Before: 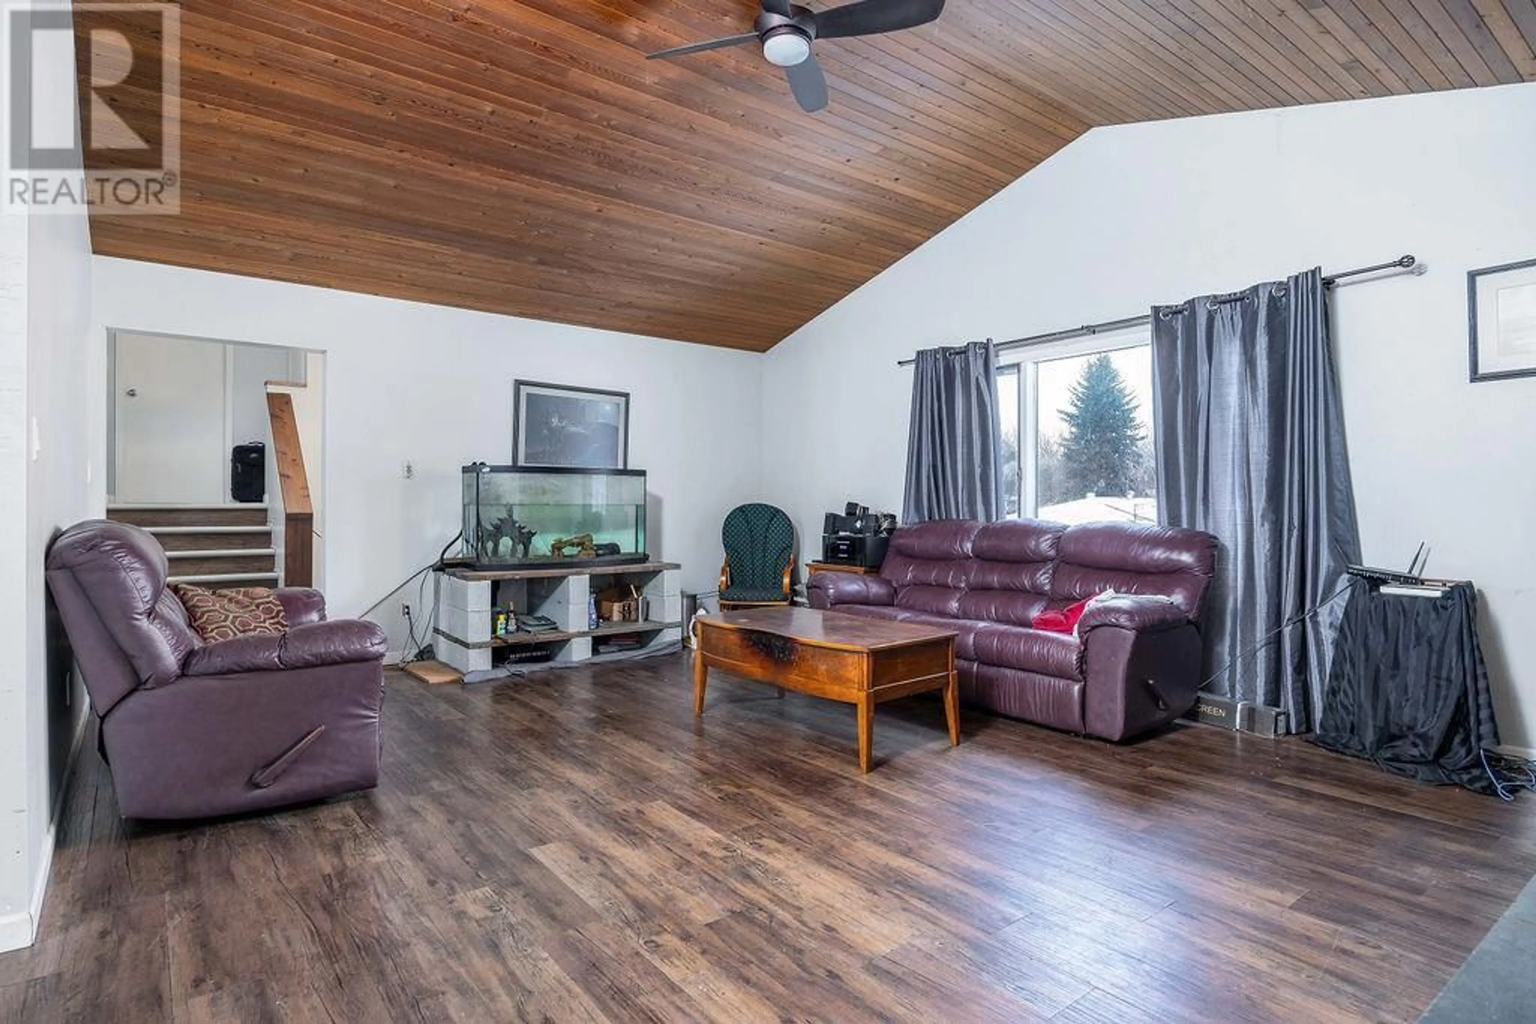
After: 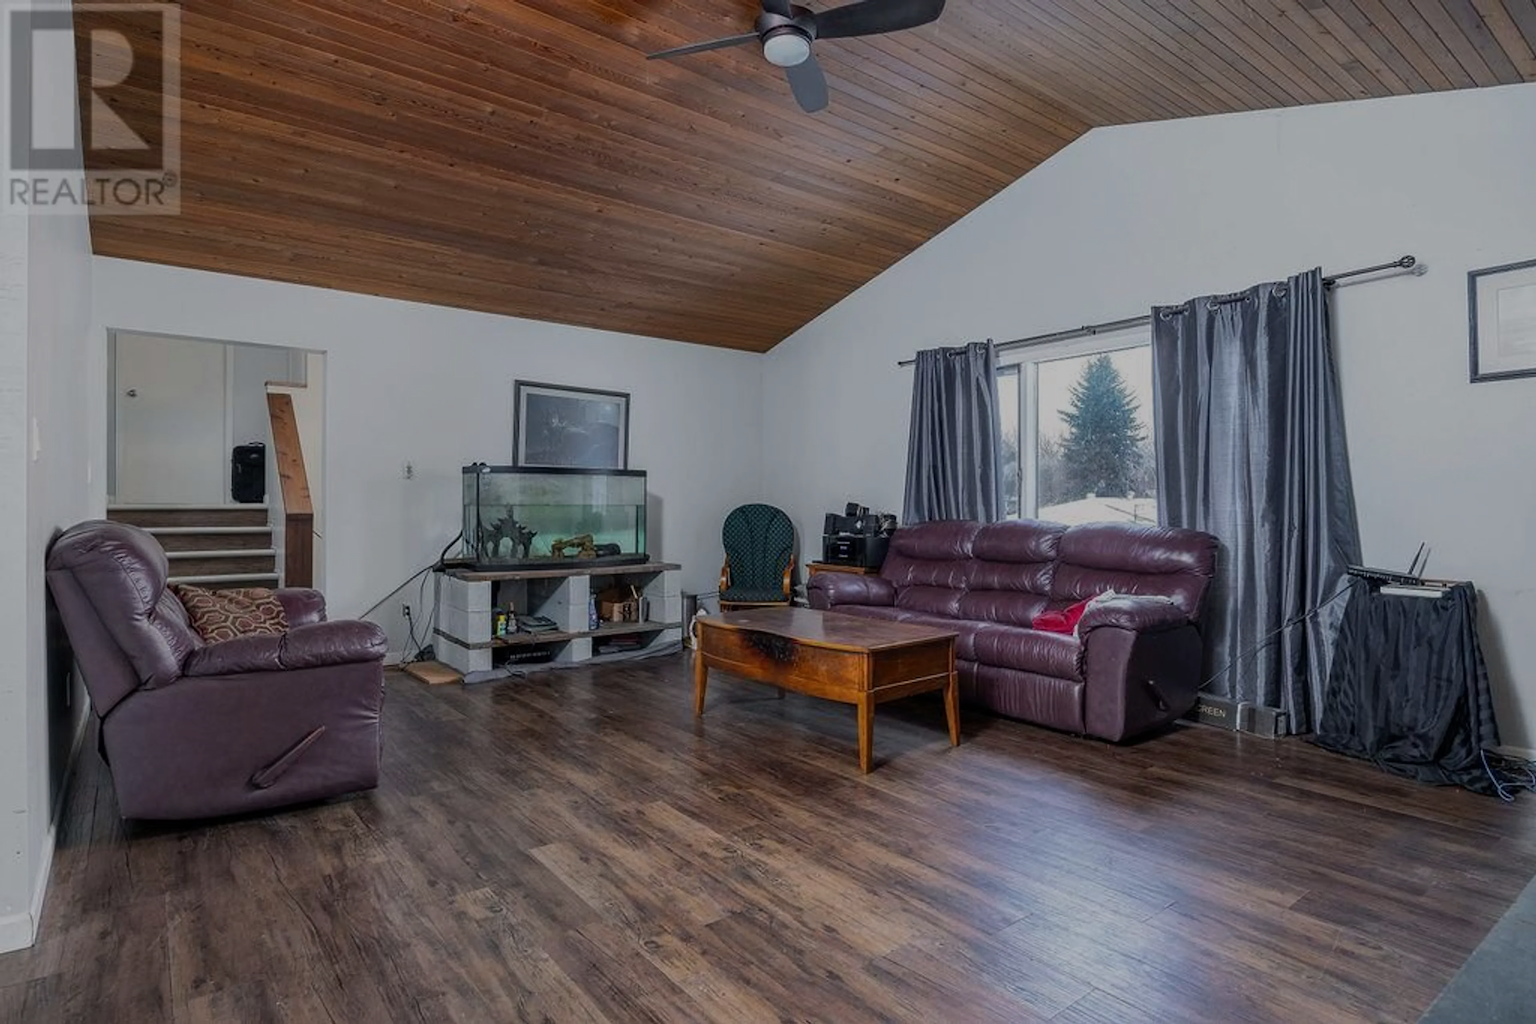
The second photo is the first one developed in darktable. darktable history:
exposure: exposure -1.001 EV, compensate highlight preservation false
